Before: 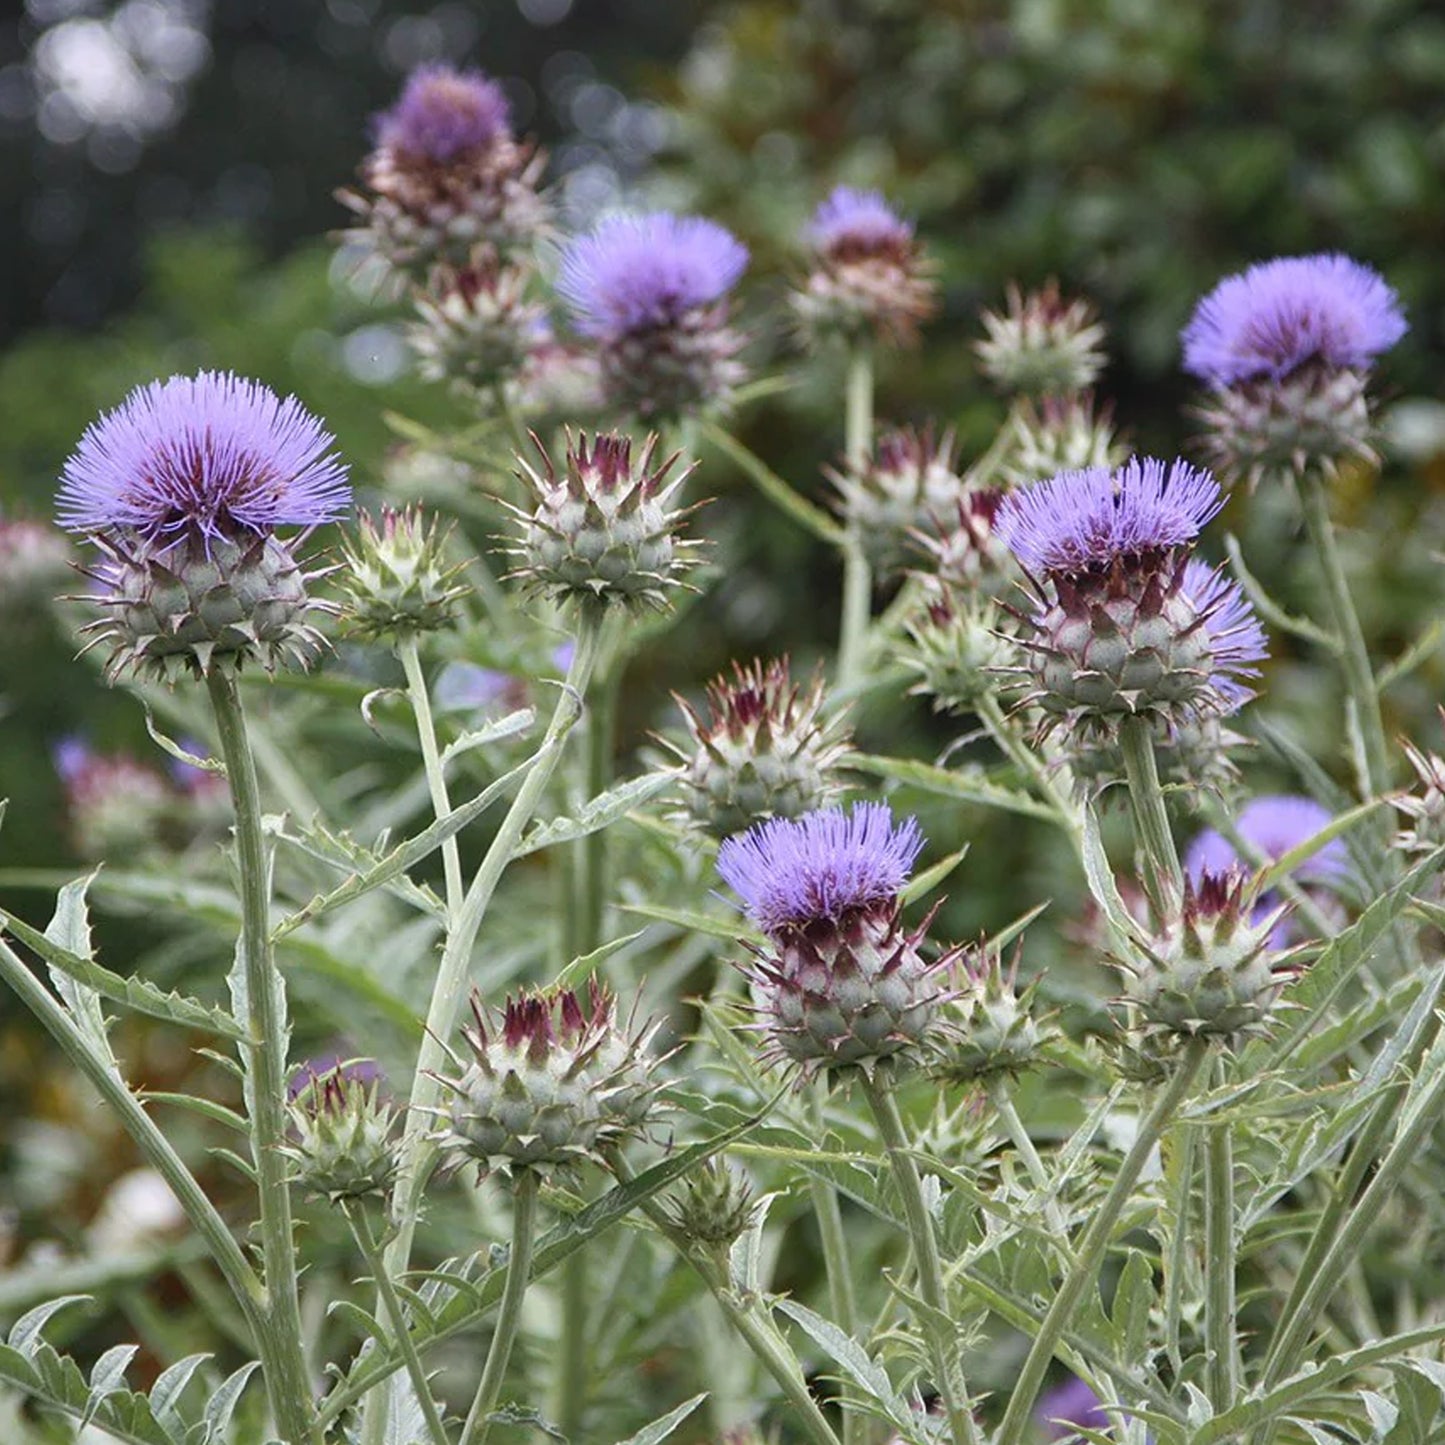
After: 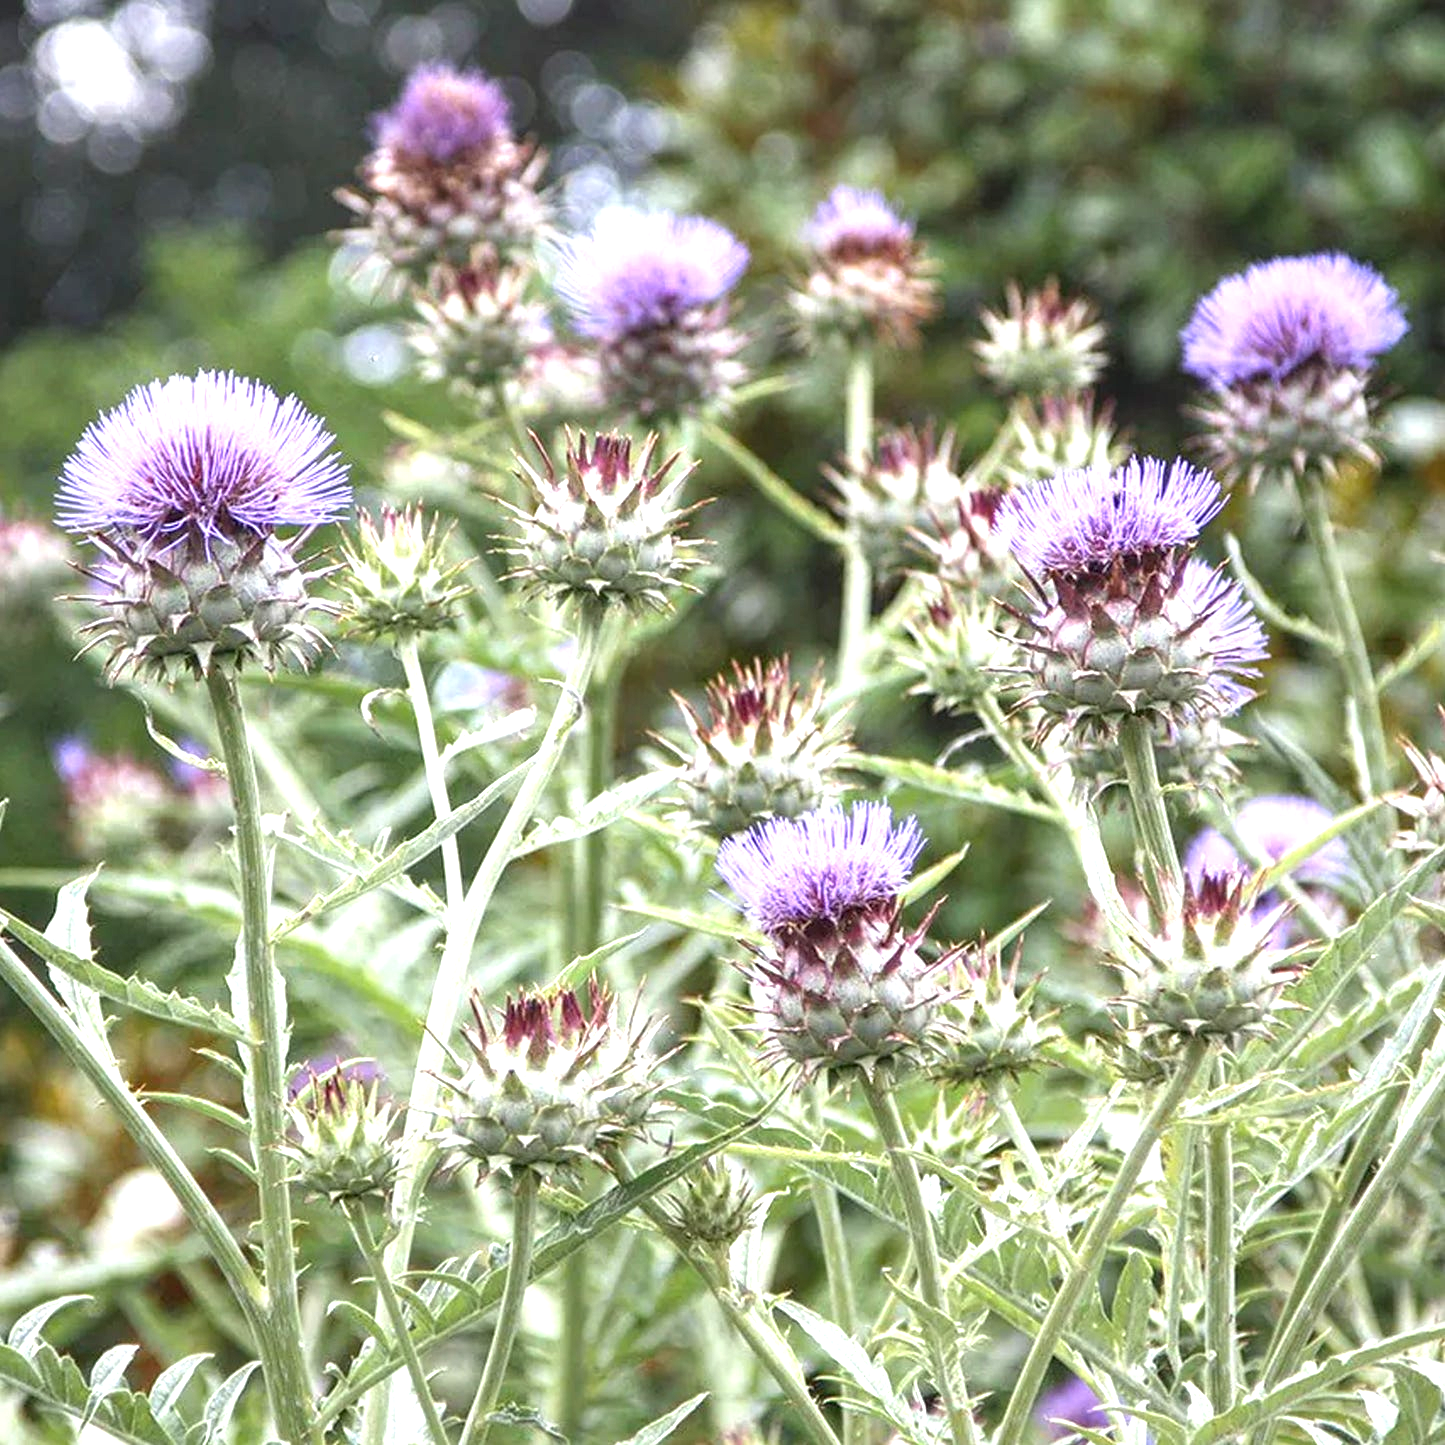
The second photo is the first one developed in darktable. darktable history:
local contrast: on, module defaults
exposure: black level correction 0.001, exposure 1.129 EV, compensate exposure bias true, compensate highlight preservation false
